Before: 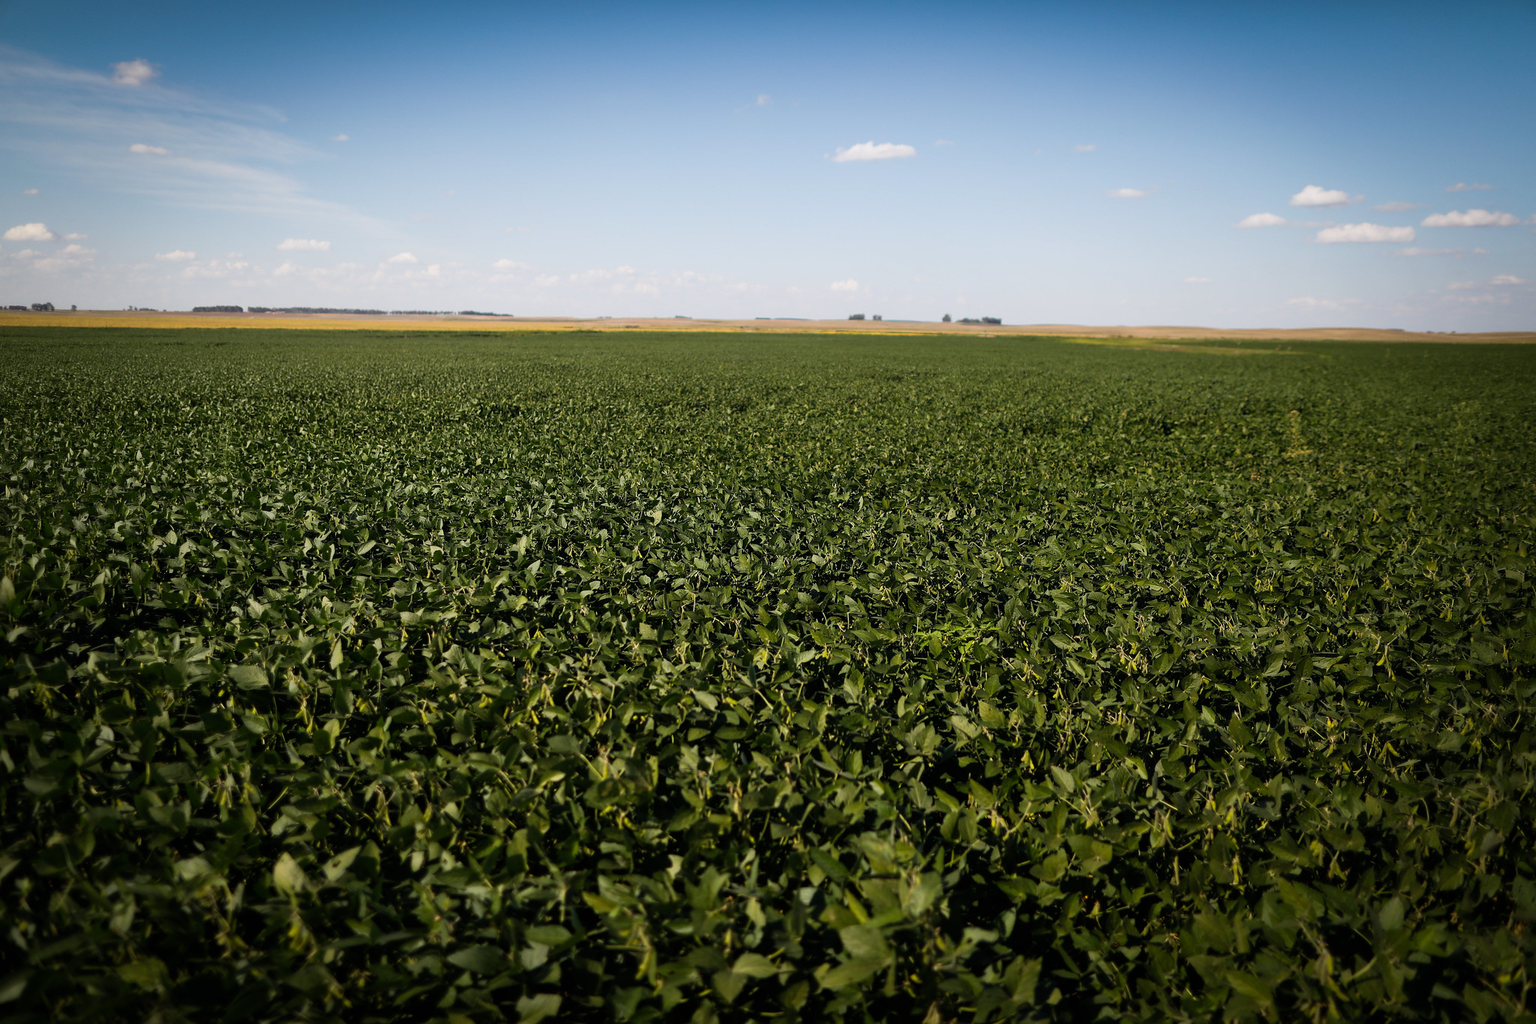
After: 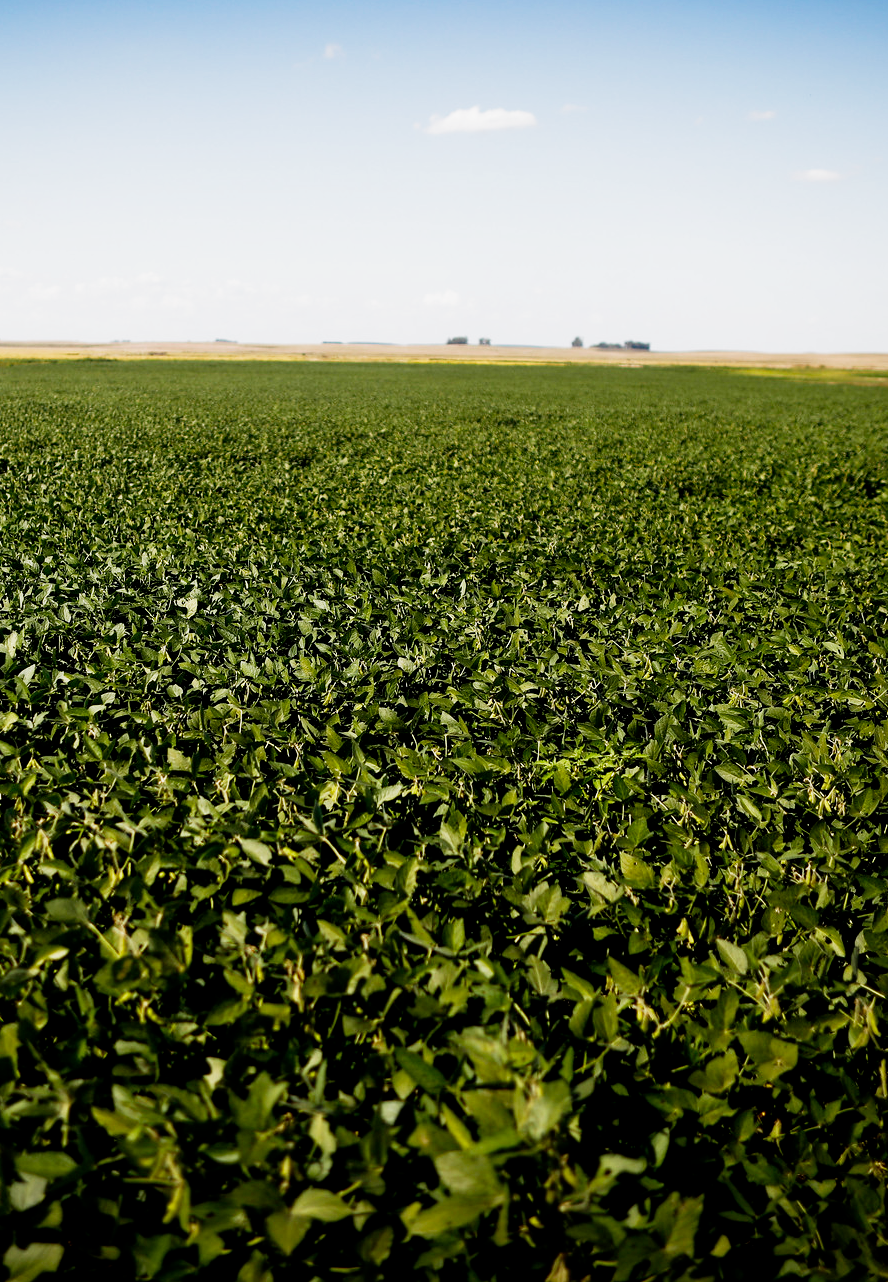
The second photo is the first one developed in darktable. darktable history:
filmic rgb: middle gray luminance 12.74%, black relative exposure -10.13 EV, white relative exposure 3.47 EV, threshold 6 EV, target black luminance 0%, hardness 5.74, latitude 44.69%, contrast 1.221, highlights saturation mix 5%, shadows ↔ highlights balance 26.78%, add noise in highlights 0, preserve chrominance no, color science v3 (2019), use custom middle-gray values true, iterations of high-quality reconstruction 0, contrast in highlights soft, enable highlight reconstruction true
crop: left 33.452%, top 6.025%, right 23.155%
